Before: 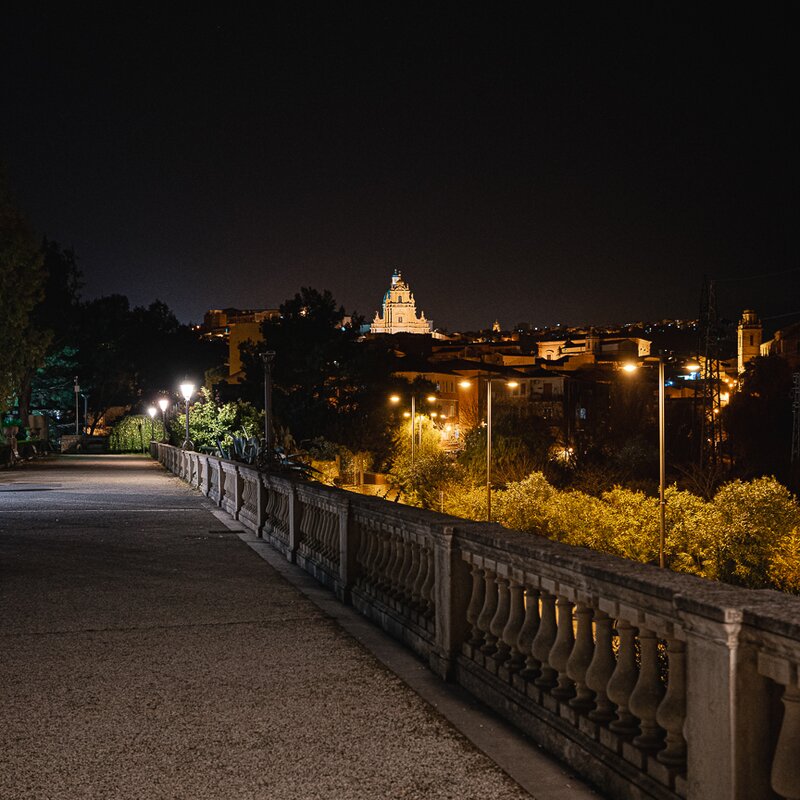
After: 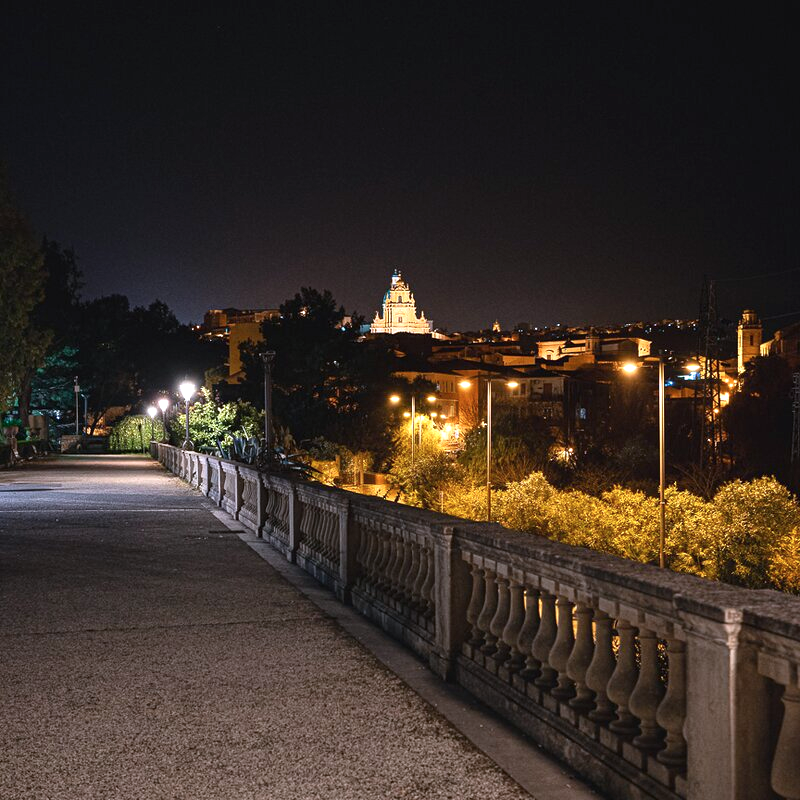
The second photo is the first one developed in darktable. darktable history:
color calibration: illuminant as shot in camera, x 0.358, y 0.373, temperature 4628.91 K
exposure: black level correction 0, exposure 0.697 EV, compensate highlight preservation false
